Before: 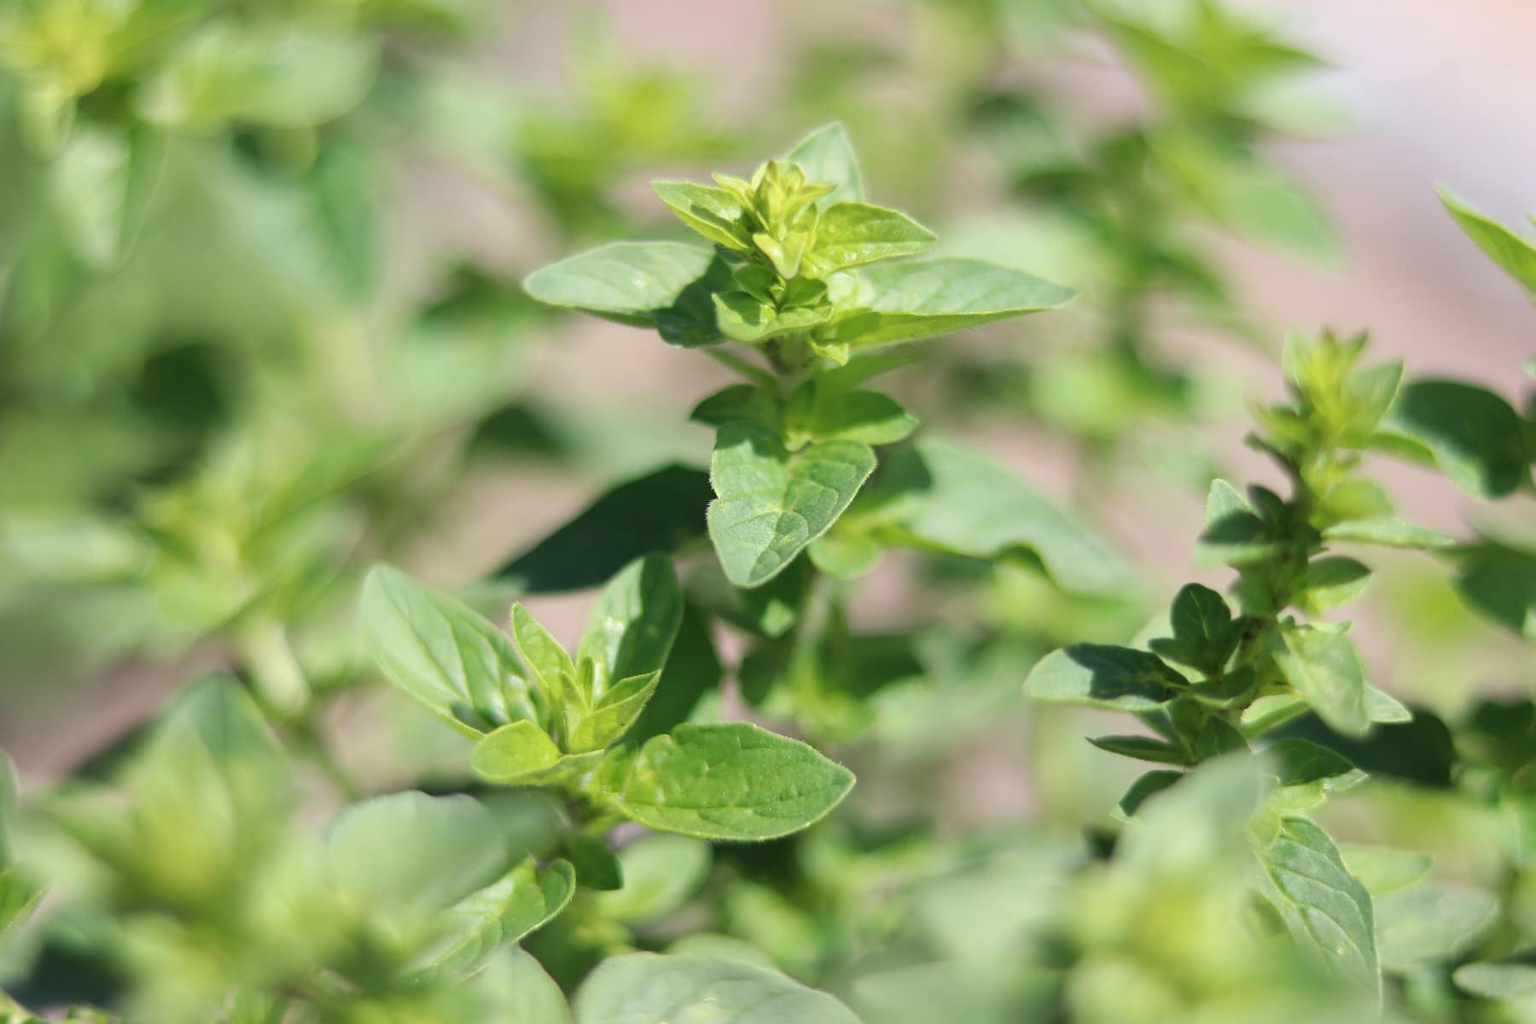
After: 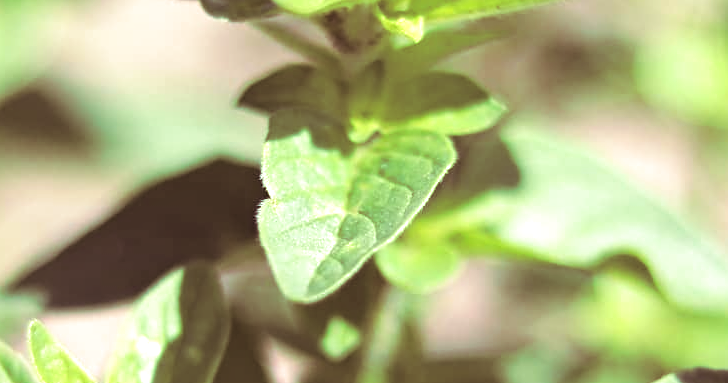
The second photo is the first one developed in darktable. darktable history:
contrast equalizer: y [[0.5, 0.504, 0.515, 0.527, 0.535, 0.534], [0.5 ×6], [0.491, 0.387, 0.179, 0.068, 0.068, 0.068], [0 ×5, 0.023], [0 ×6]]
exposure: exposure 0.766 EV, compensate highlight preservation false
crop: left 31.751%, top 32.172%, right 27.8%, bottom 35.83%
split-toning: on, module defaults
